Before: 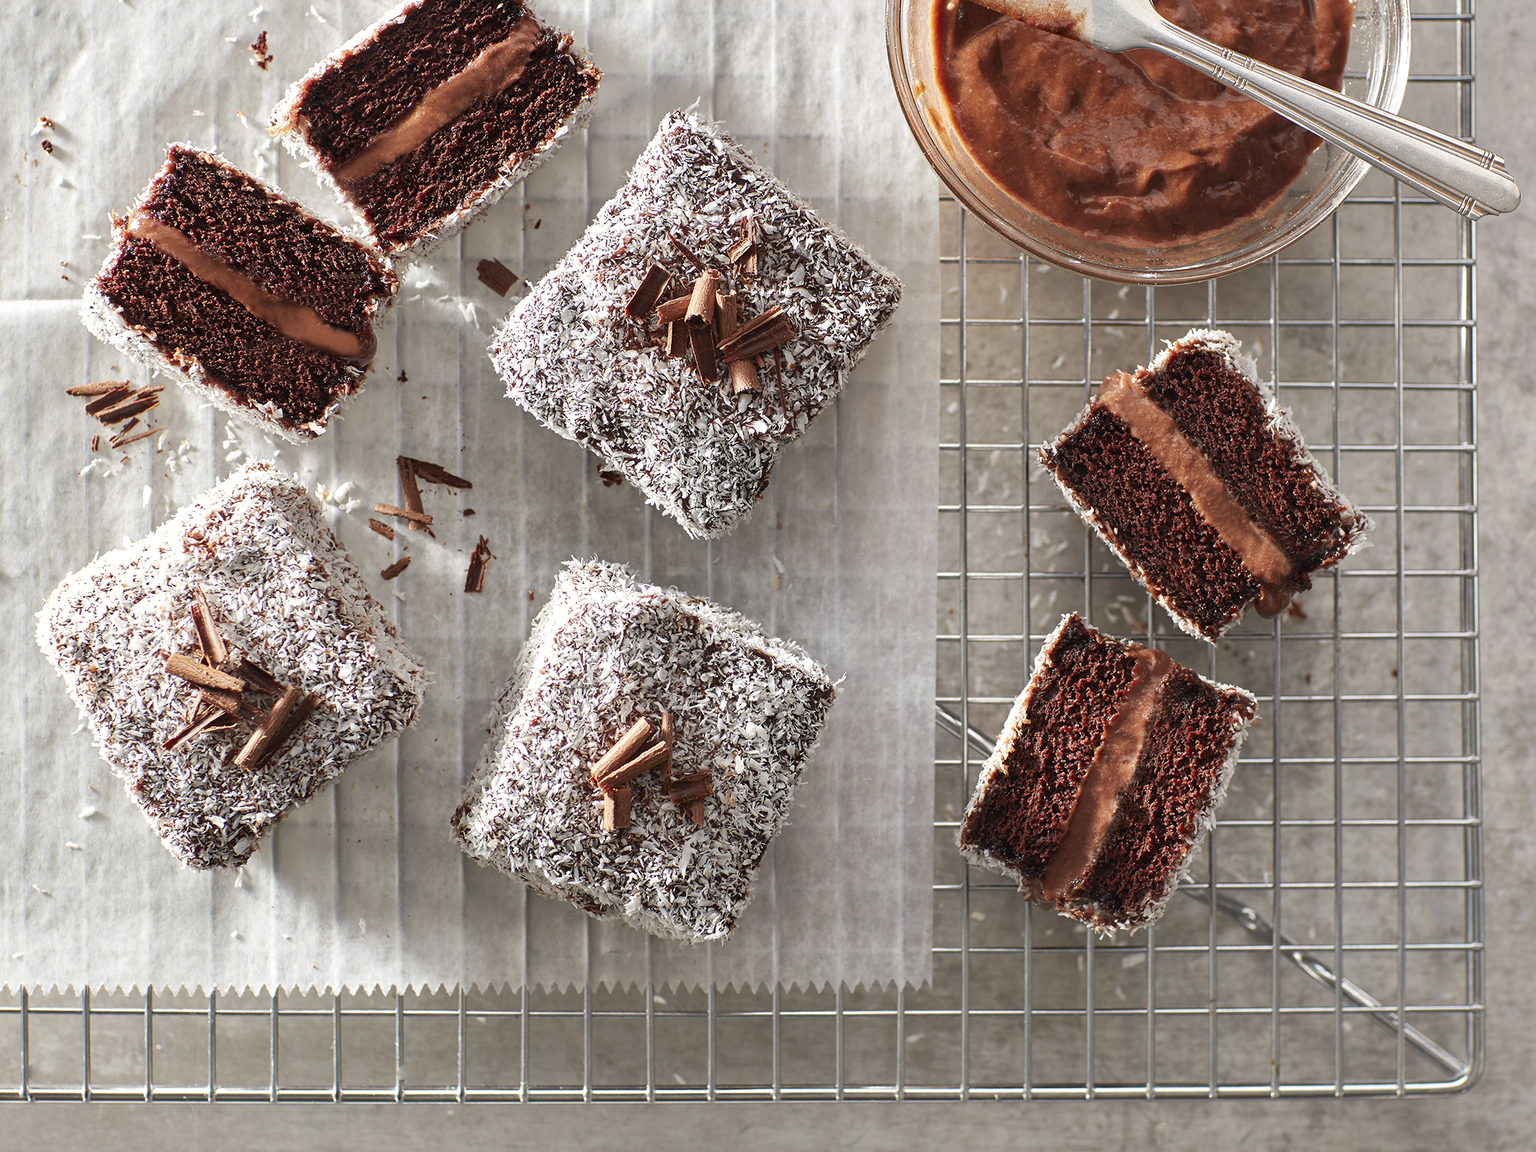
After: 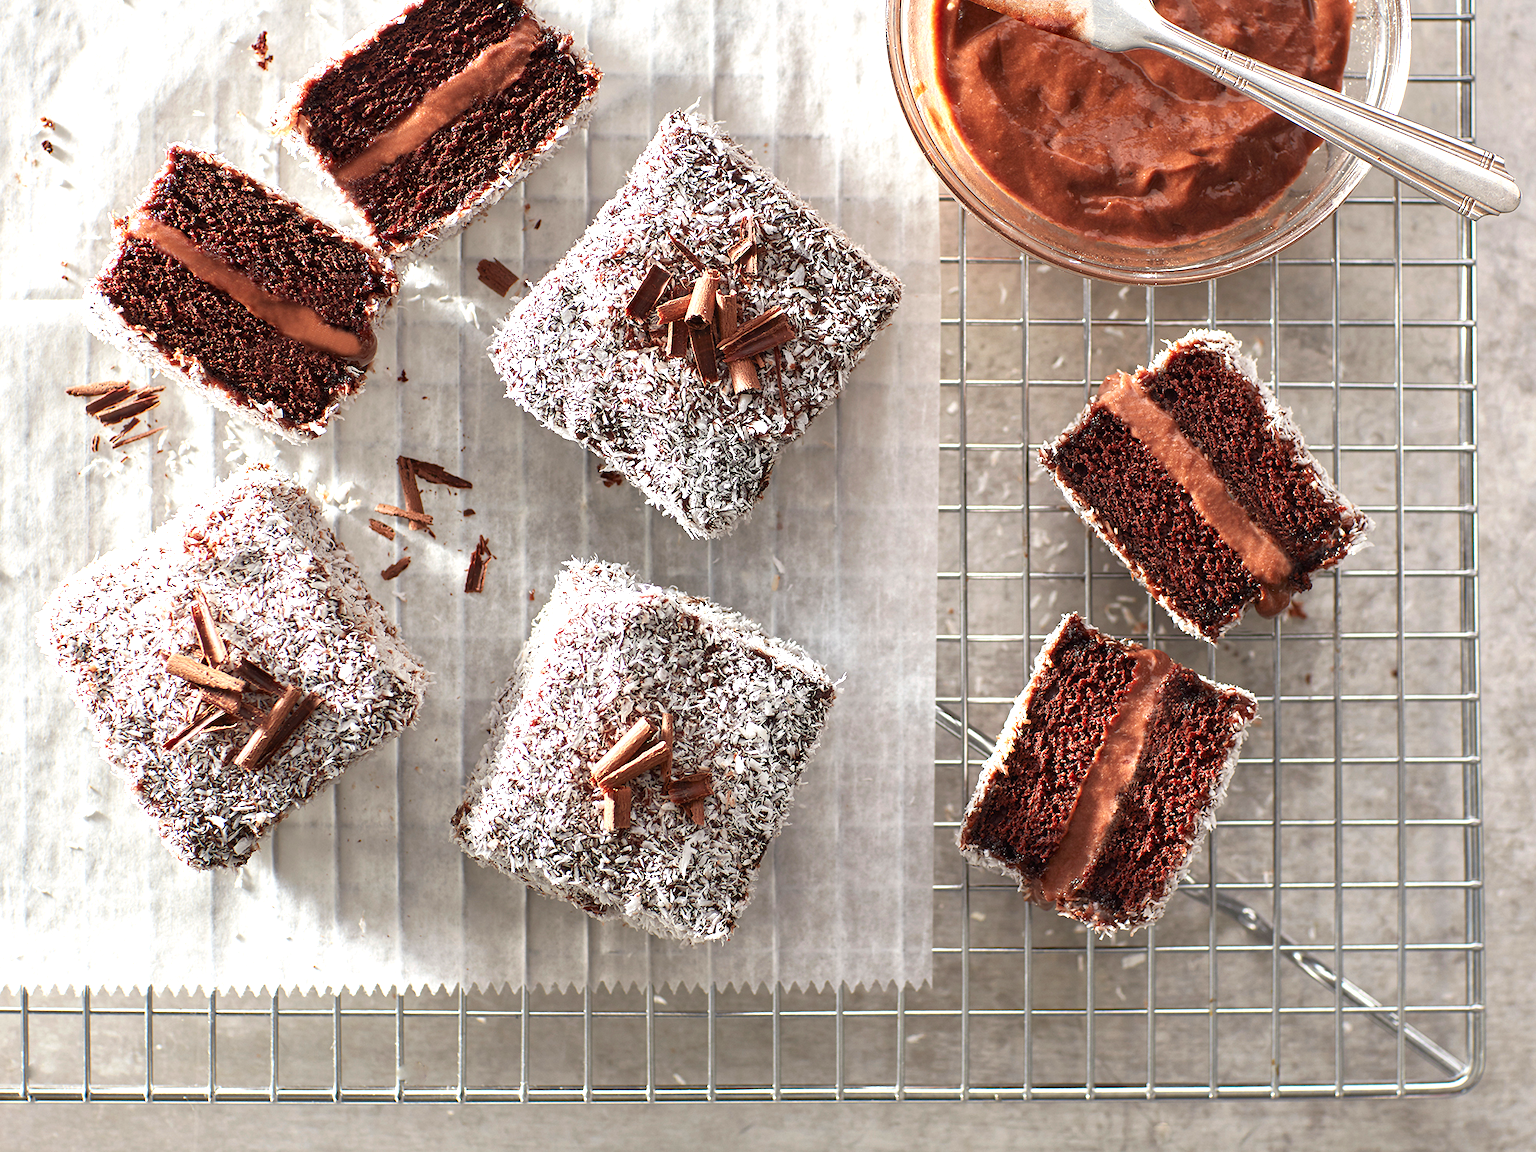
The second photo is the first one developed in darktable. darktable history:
exposure: exposure 0.564 EV, compensate highlight preservation false
base curve: curves: ch0 [(0, 0) (0.303, 0.277) (1, 1)]
